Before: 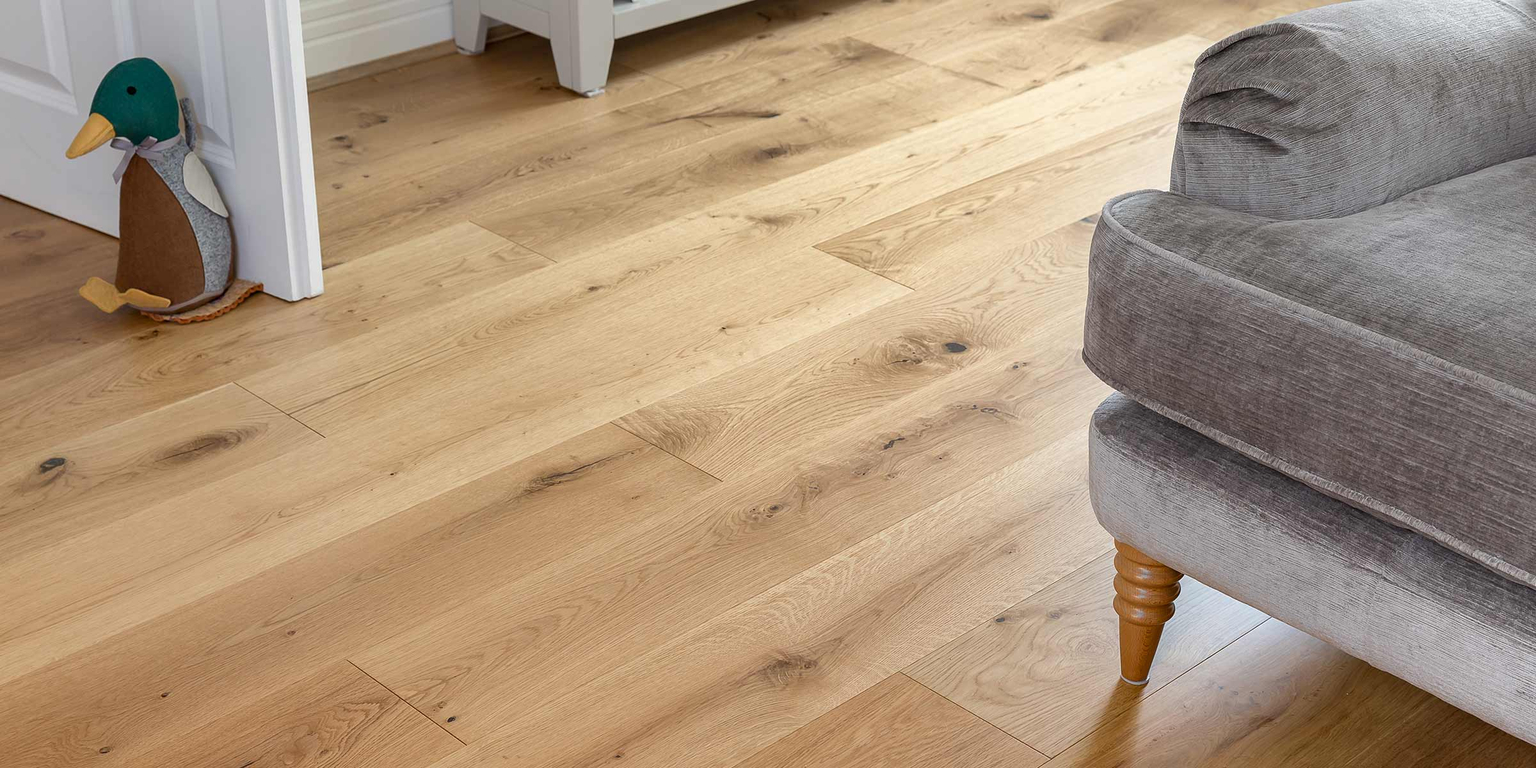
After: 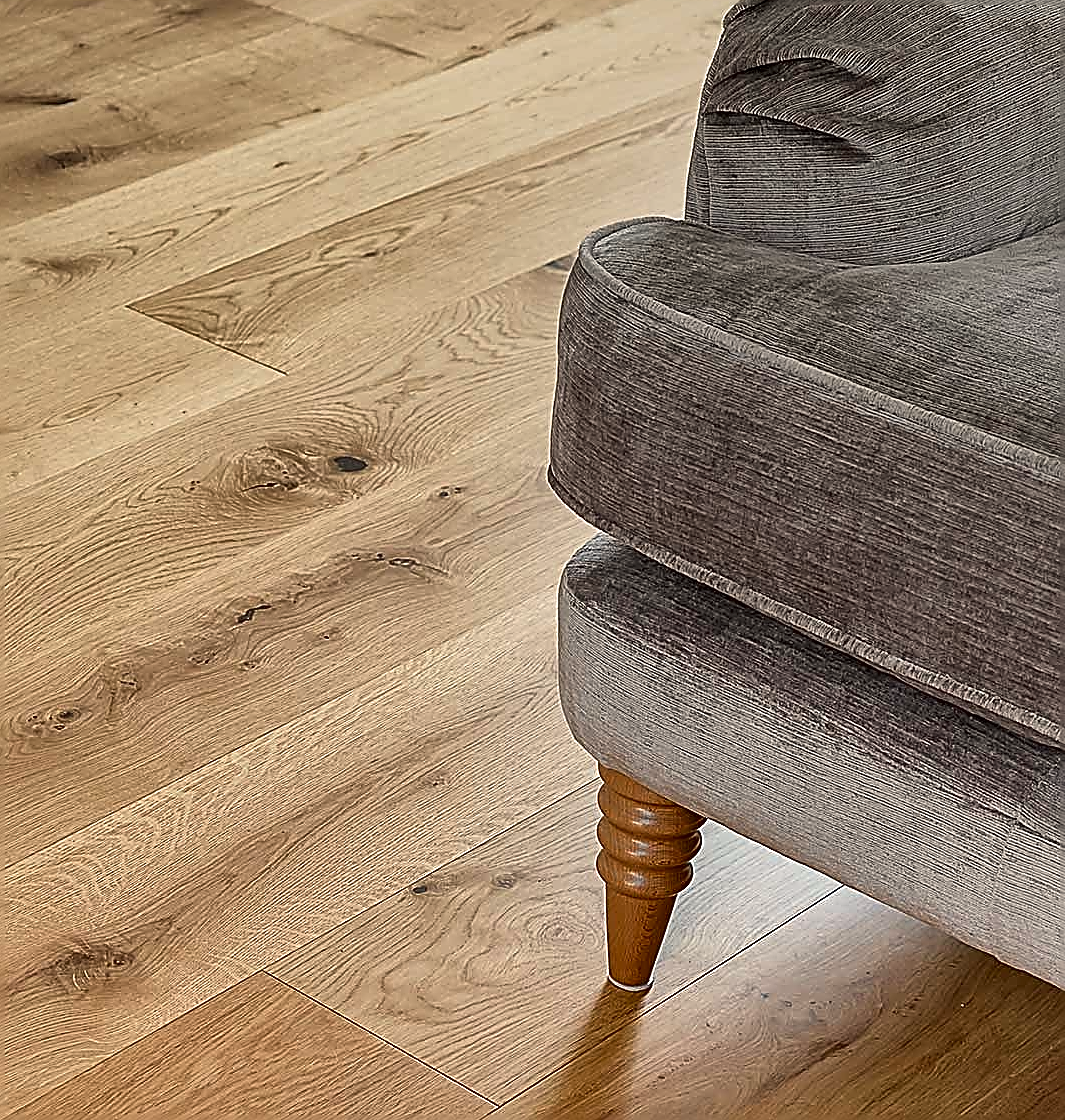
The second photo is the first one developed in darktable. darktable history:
sharpen: amount 2
local contrast: mode bilateral grid, contrast 25, coarseness 60, detail 151%, midtone range 0.2
exposure: exposure -0.153 EV, compensate highlight preservation false
crop: left 47.628%, top 6.643%, right 7.874%
graduated density: rotation -0.352°, offset 57.64
white balance: red 1.045, blue 0.932
